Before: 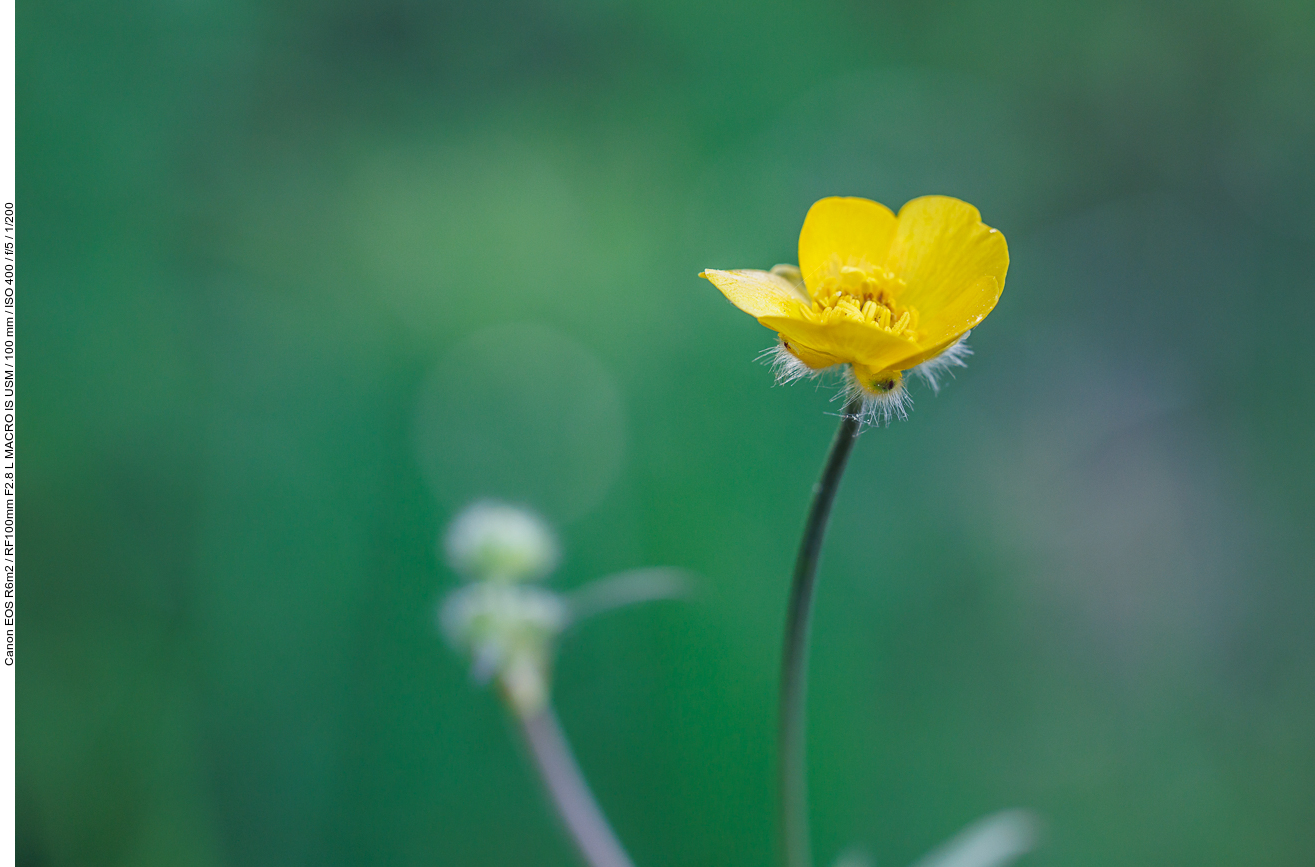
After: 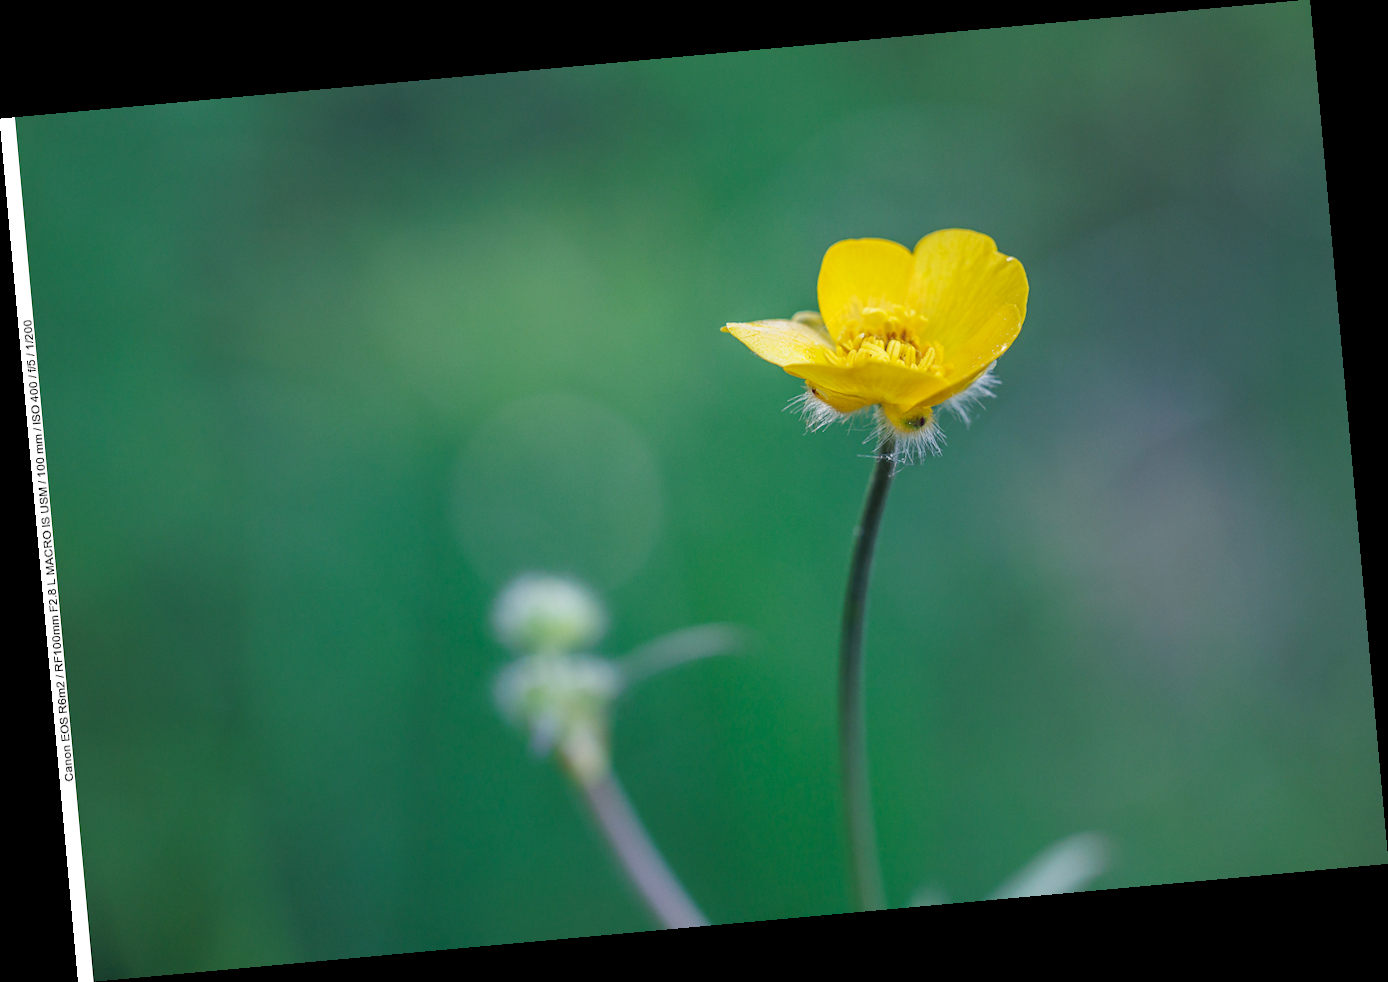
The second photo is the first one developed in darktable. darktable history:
rotate and perspective: rotation -5.2°, automatic cropping off
levels: levels [0, 0.498, 0.996]
